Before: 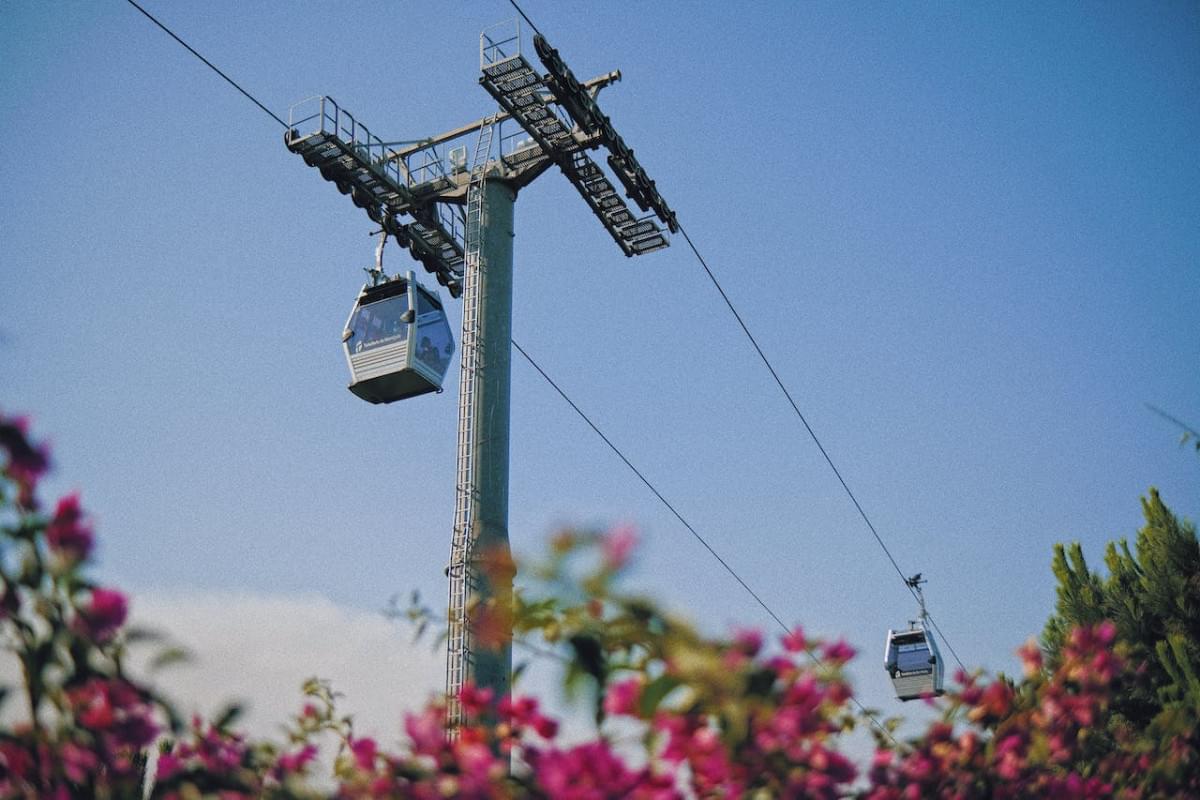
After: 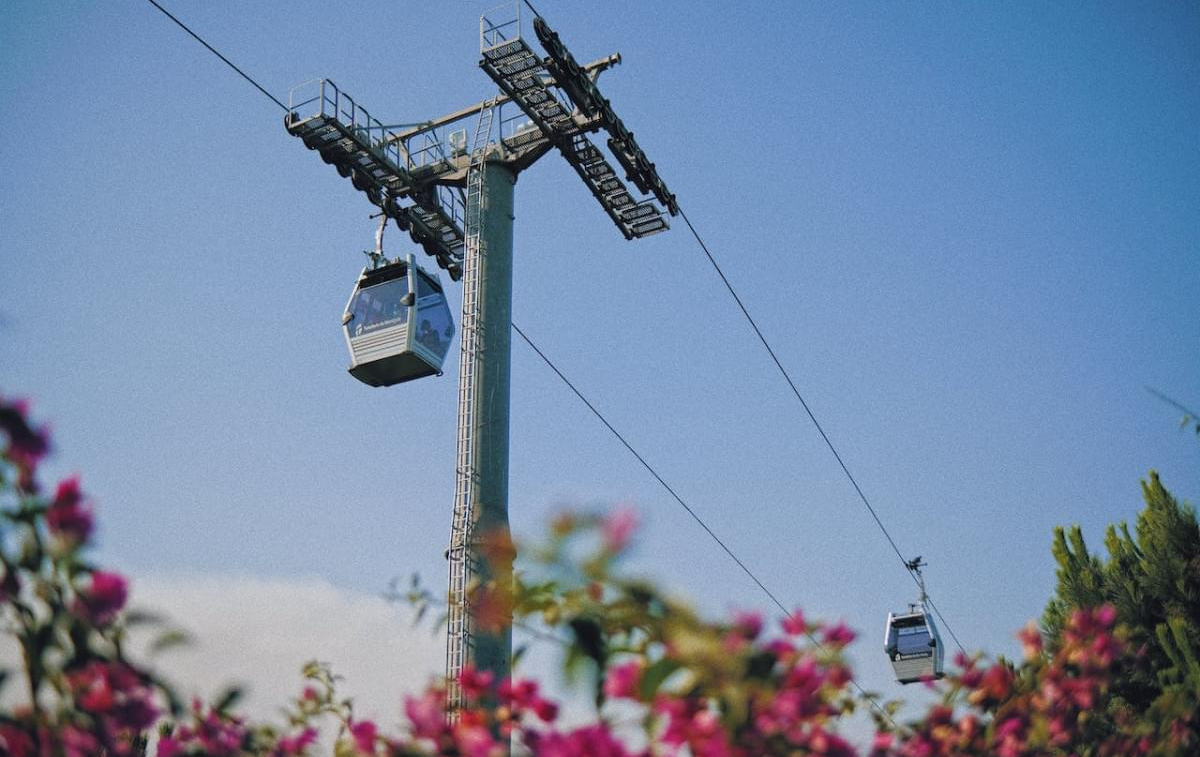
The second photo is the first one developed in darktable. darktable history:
crop and rotate: top 2.243%, bottom 3.024%
